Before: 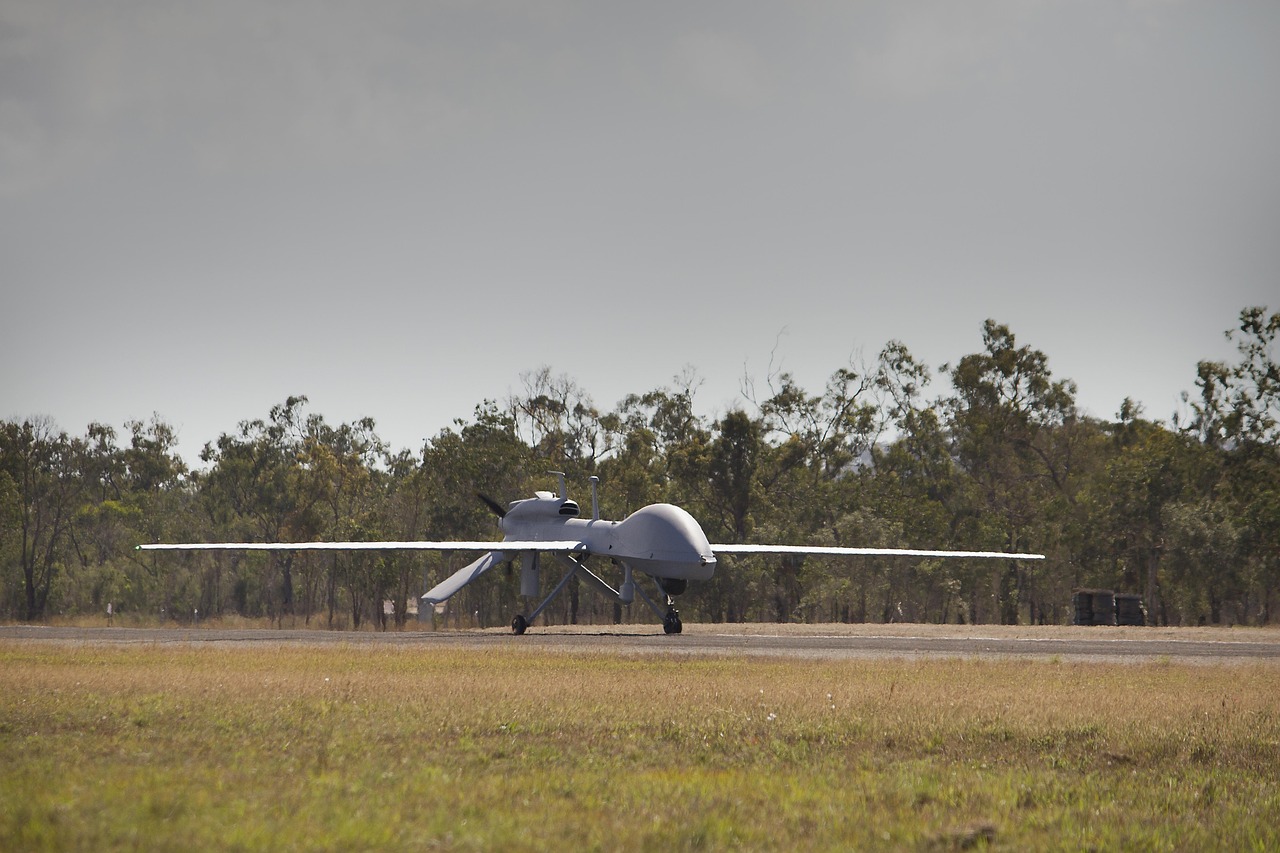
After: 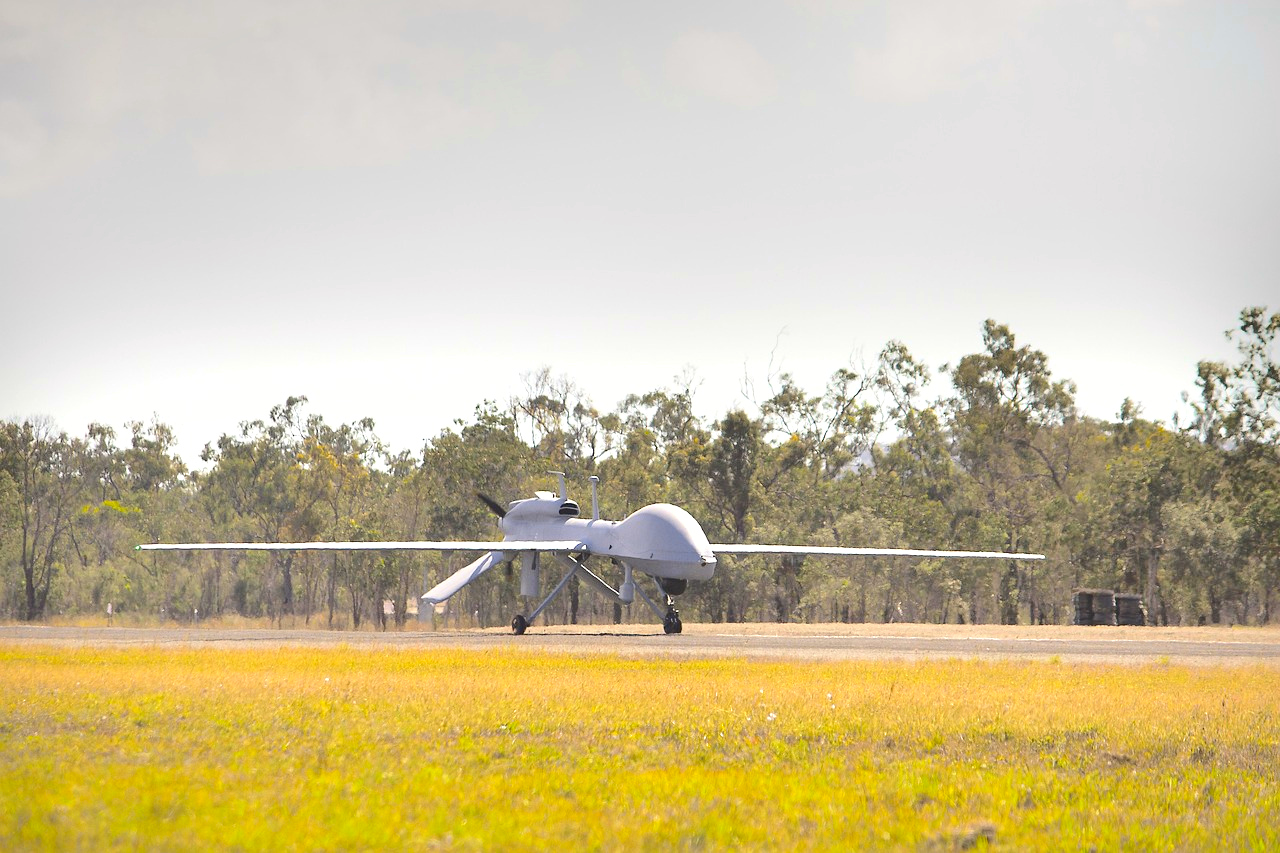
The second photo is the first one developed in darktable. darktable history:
exposure: black level correction 0, exposure 1.199 EV, compensate highlight preservation false
shadows and highlights: on, module defaults
tone curve: curves: ch0 [(0, 0.011) (0.104, 0.085) (0.236, 0.234) (0.398, 0.507) (0.472, 0.62) (0.641, 0.773) (0.835, 0.883) (1, 0.961)]; ch1 [(0, 0) (0.353, 0.344) (0.43, 0.401) (0.479, 0.476) (0.502, 0.504) (0.54, 0.542) (0.602, 0.613) (0.638, 0.668) (0.693, 0.727) (1, 1)]; ch2 [(0, 0) (0.34, 0.314) (0.434, 0.43) (0.5, 0.506) (0.528, 0.534) (0.55, 0.567) (0.595, 0.613) (0.644, 0.729) (1, 1)], color space Lab, independent channels, preserve colors none
